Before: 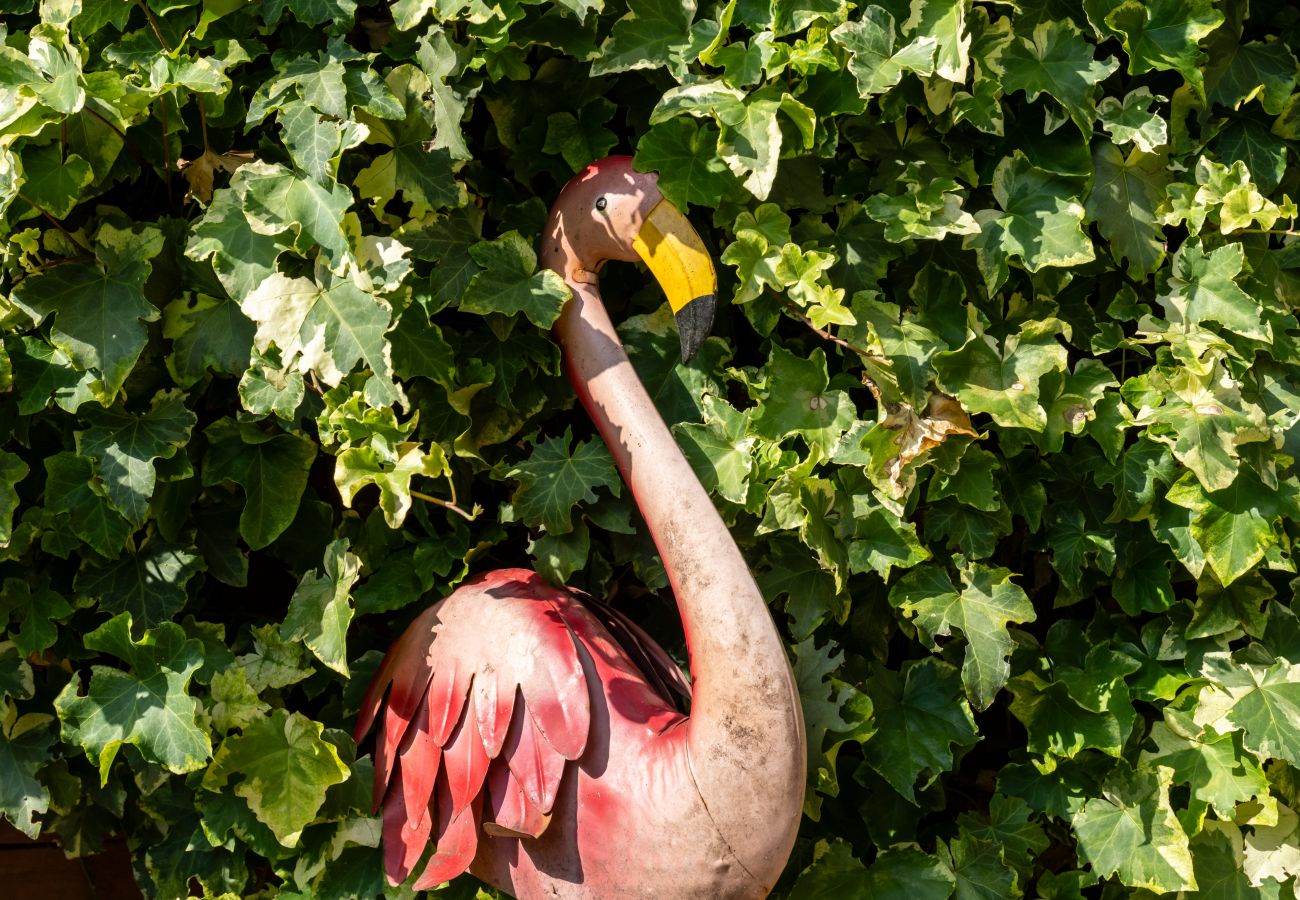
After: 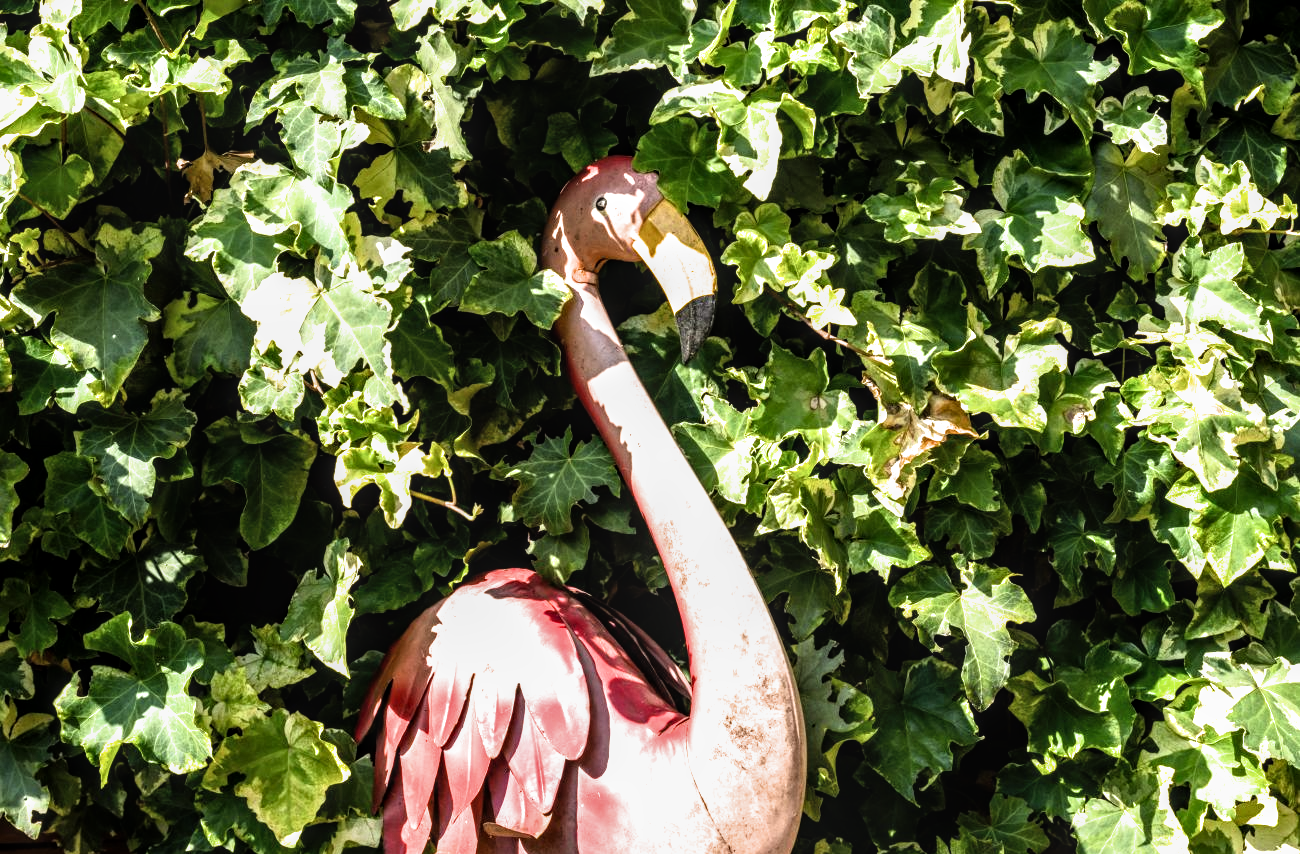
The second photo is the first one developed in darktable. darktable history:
local contrast: on, module defaults
exposure: black level correction 0, exposure 0.701 EV, compensate highlight preservation false
crop and rotate: top 0.008%, bottom 5.03%
filmic rgb: black relative exposure -7.96 EV, white relative exposure 2.33 EV, hardness 6.51
